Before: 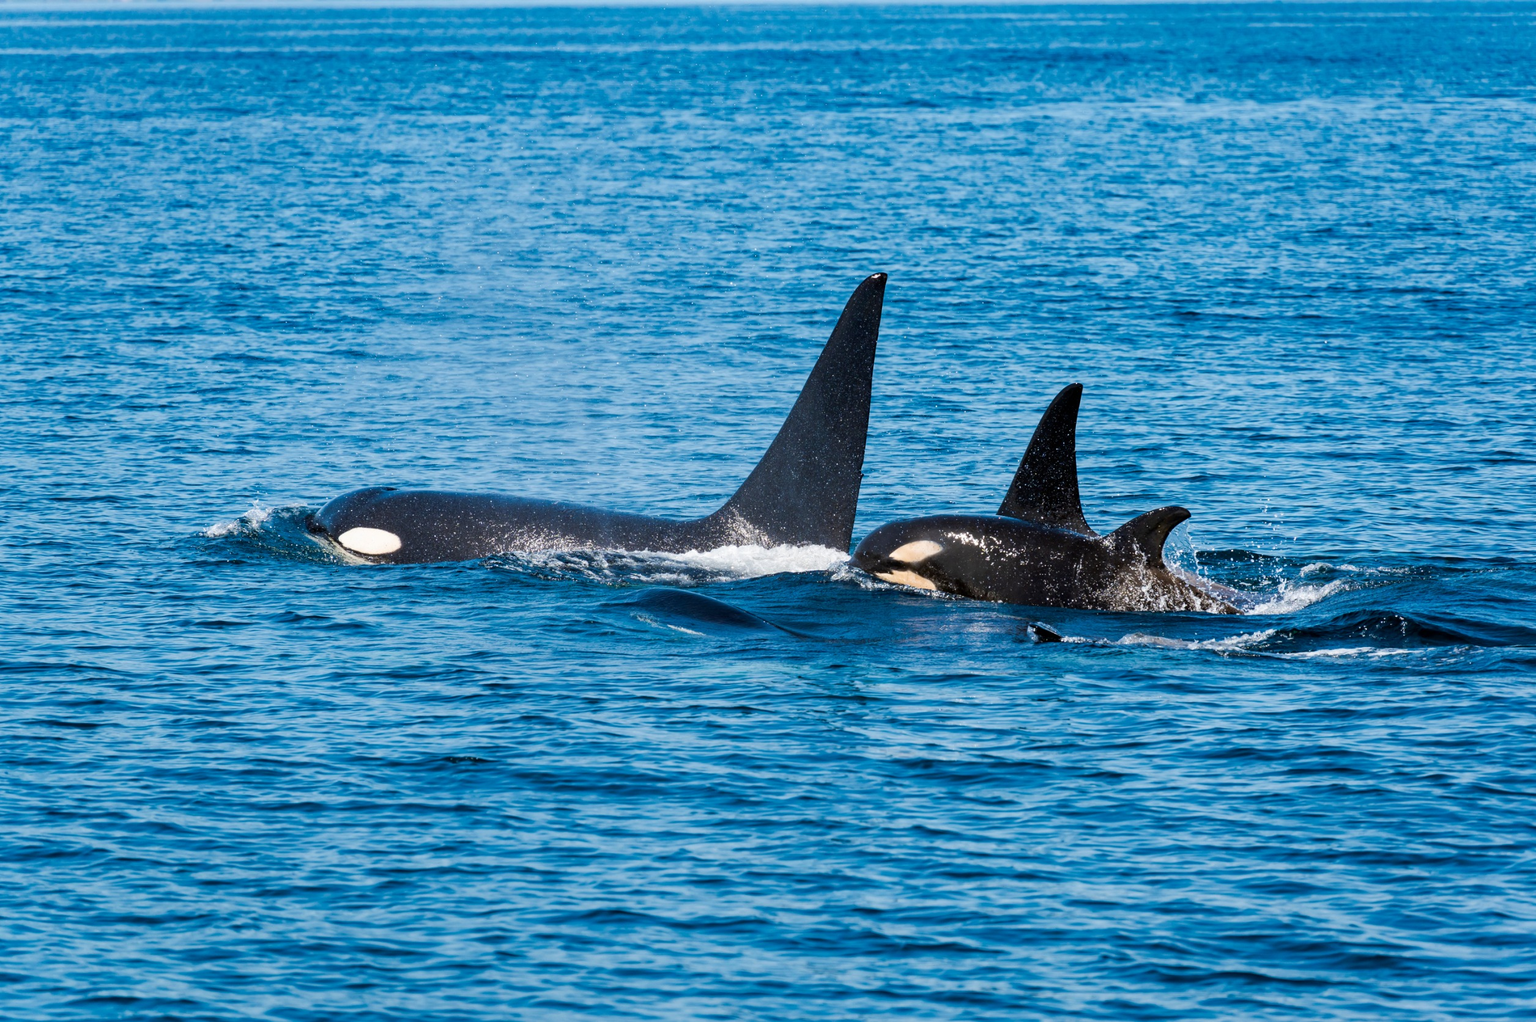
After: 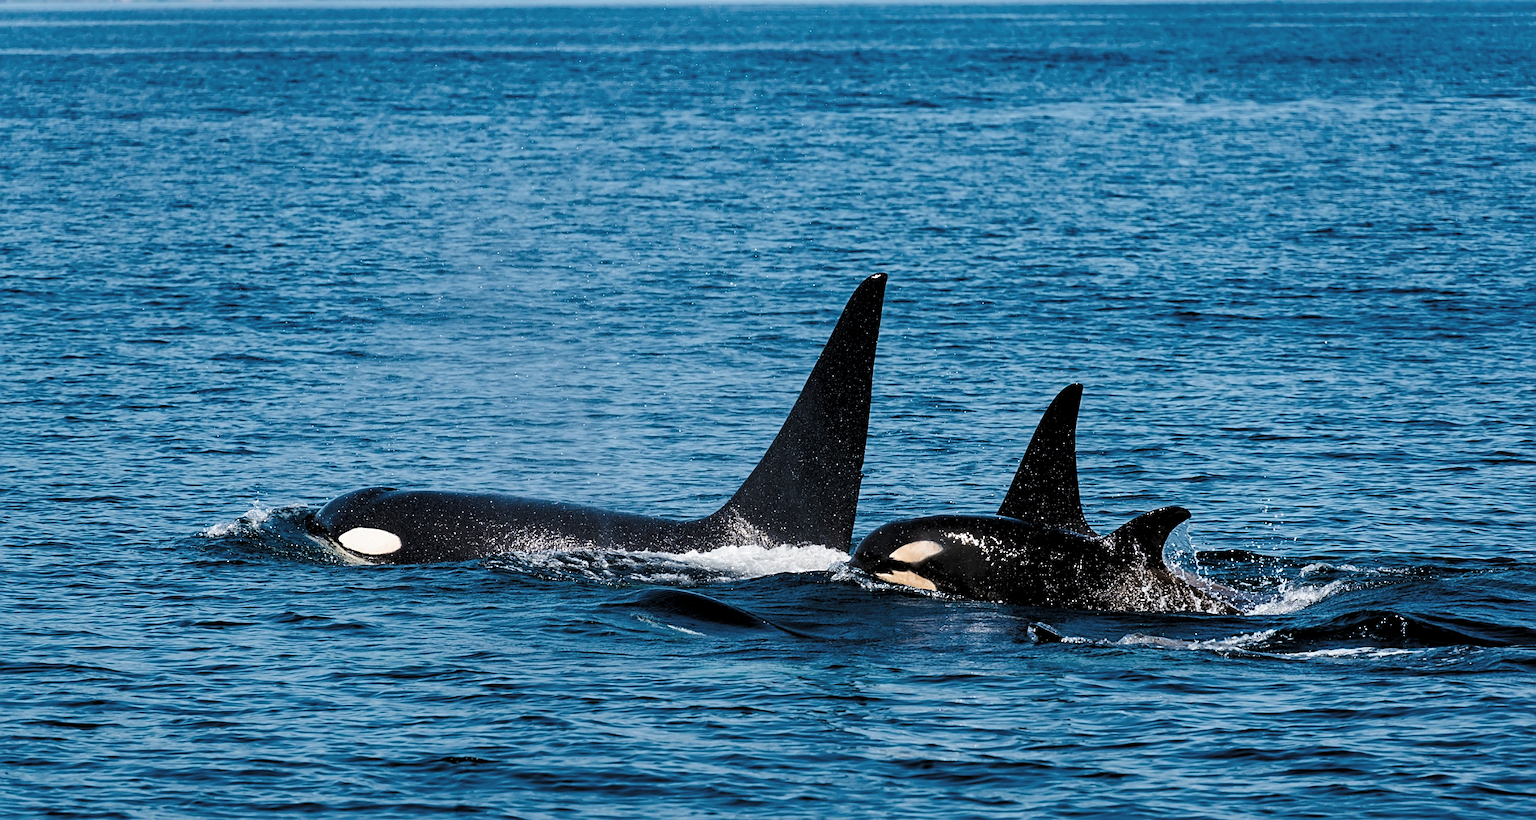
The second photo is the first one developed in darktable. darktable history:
levels: levels [0.116, 0.574, 1]
crop: bottom 19.643%
sharpen: on, module defaults
